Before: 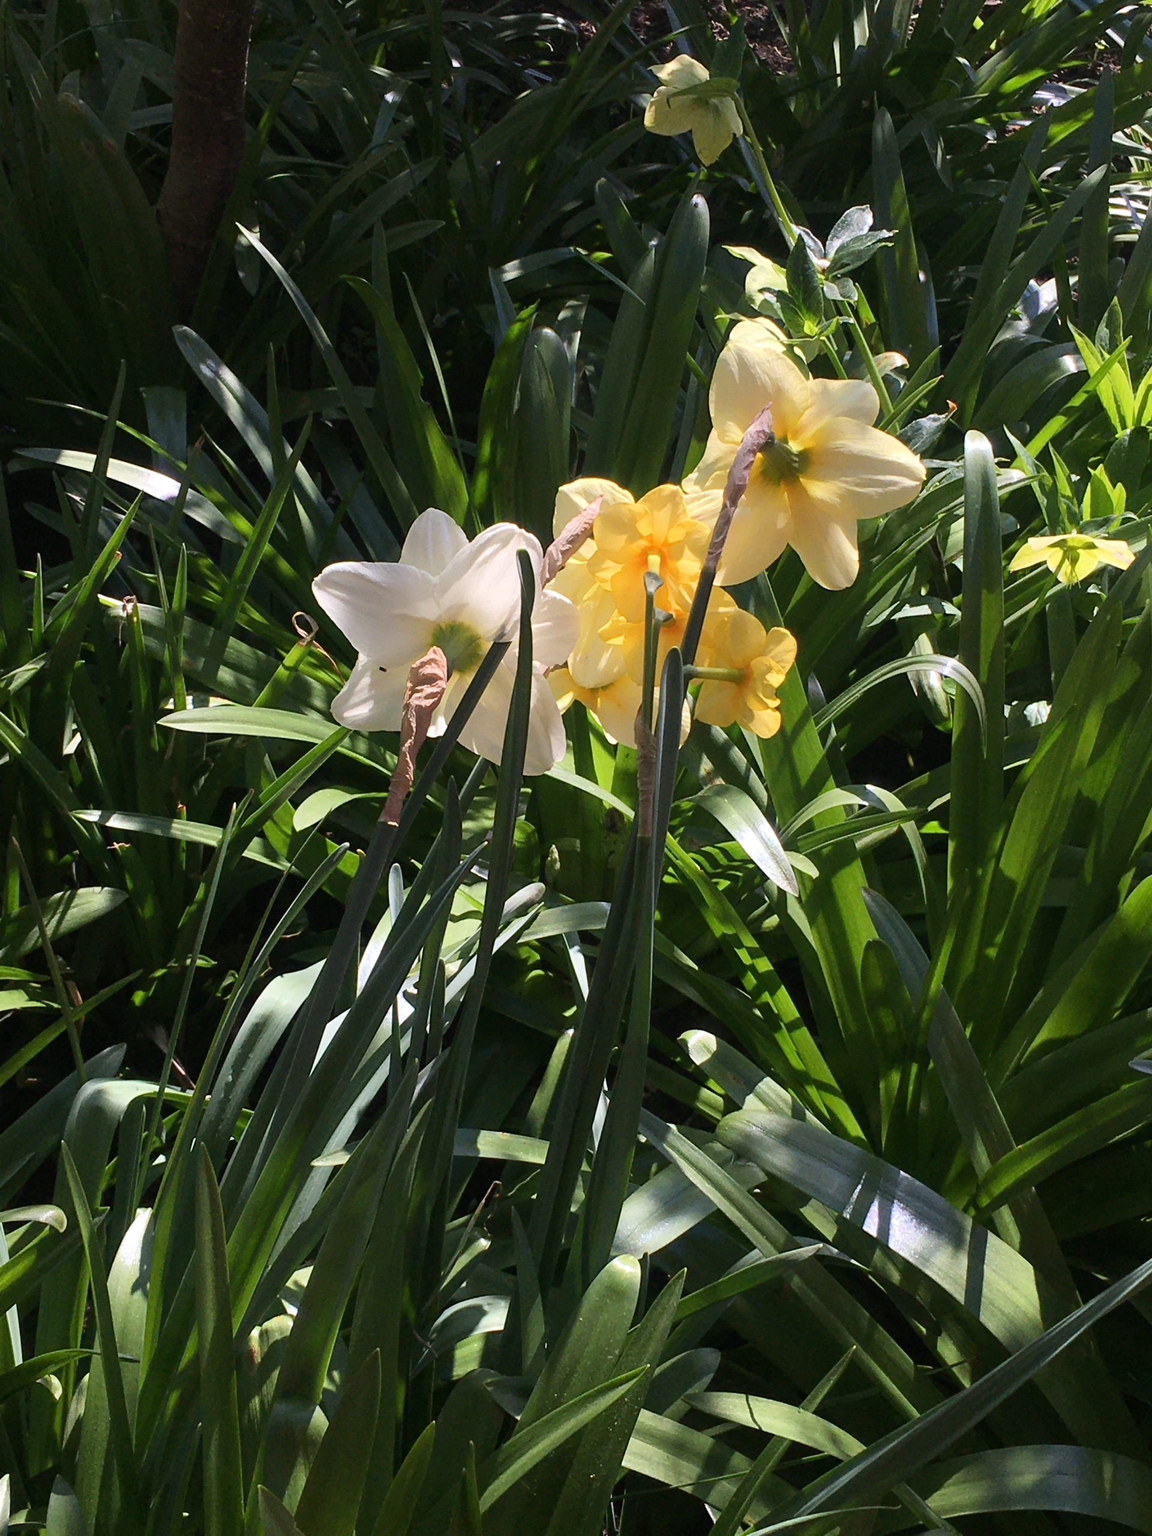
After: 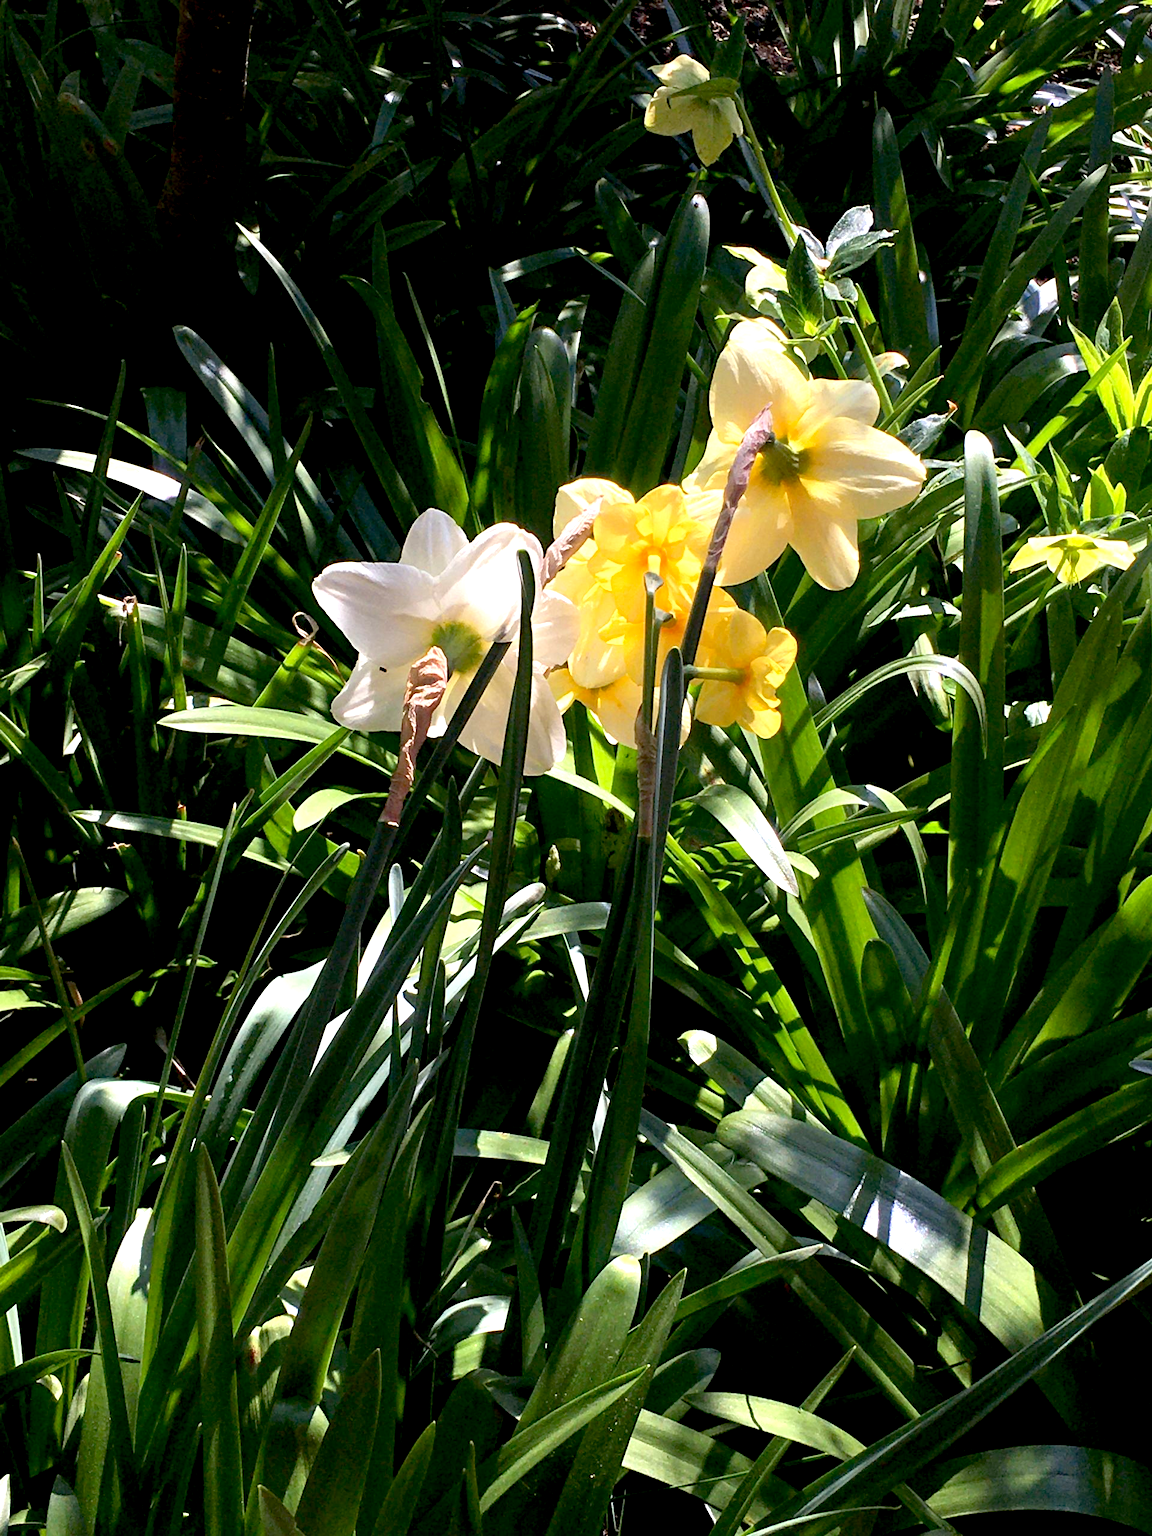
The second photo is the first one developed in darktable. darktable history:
haze removal: compatibility mode true, adaptive false
exposure: black level correction 0.012, exposure 0.696 EV, compensate highlight preservation false
